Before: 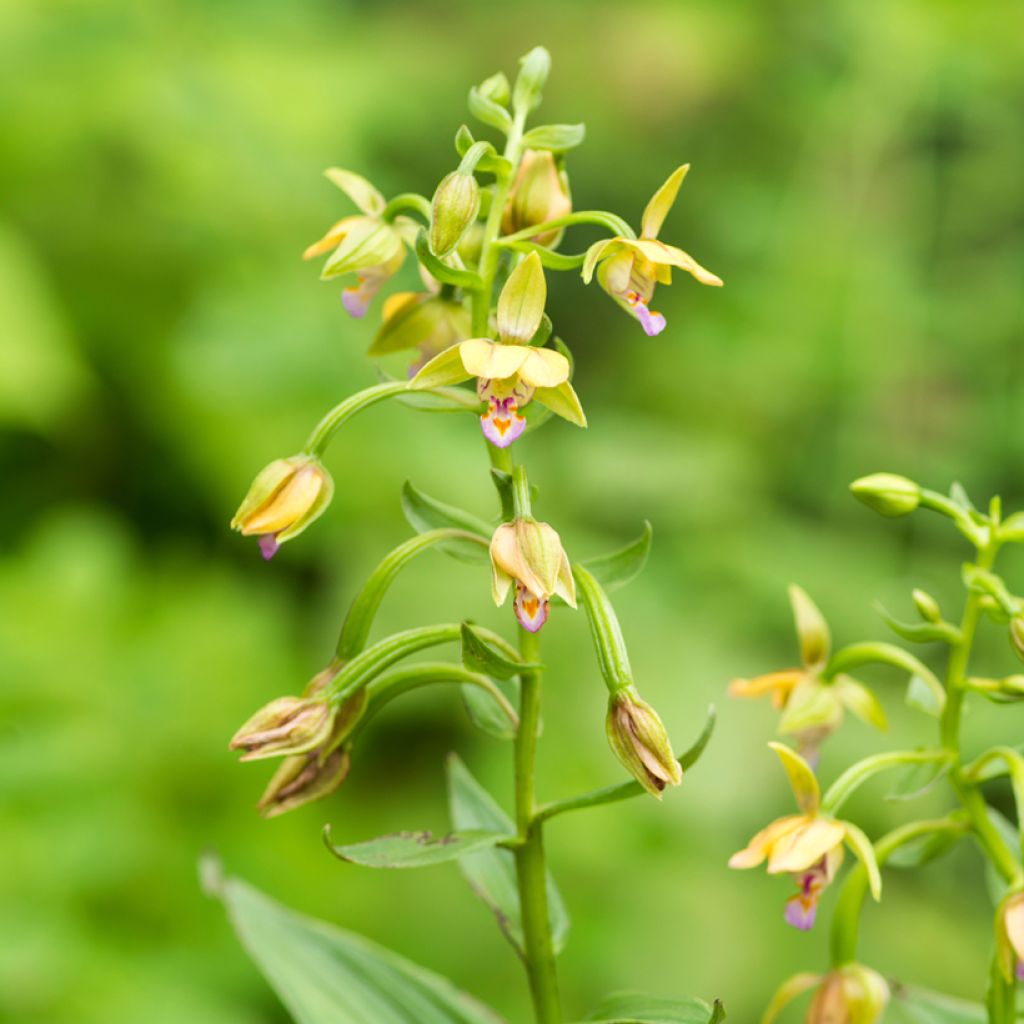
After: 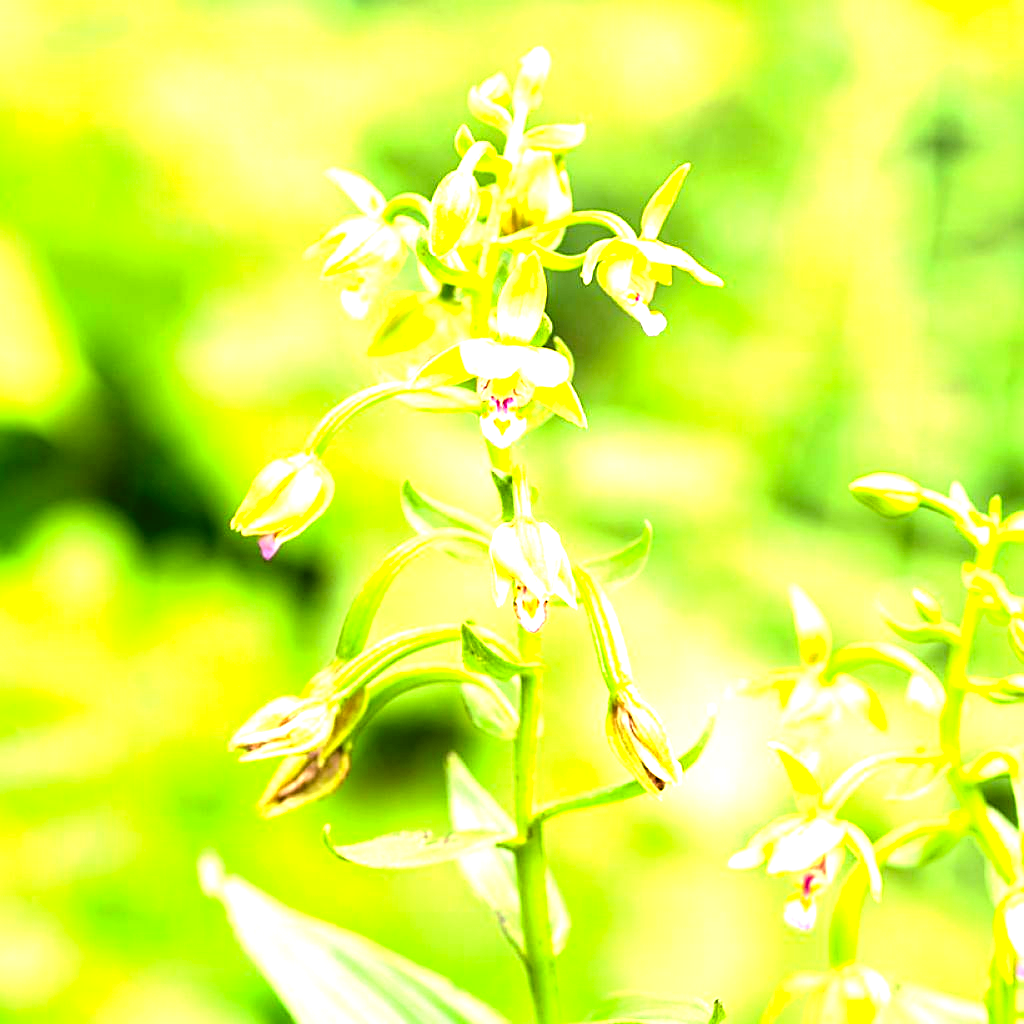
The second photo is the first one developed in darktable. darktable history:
filmic rgb: middle gray luminance 9.36%, black relative exposure -10.55 EV, white relative exposure 3.44 EV, target black luminance 0%, hardness 5.95, latitude 59.5%, contrast 1.093, highlights saturation mix 4.9%, shadows ↔ highlights balance 28.76%, color science v6 (2022)
levels: levels [0, 0.281, 0.562]
sharpen: on, module defaults
